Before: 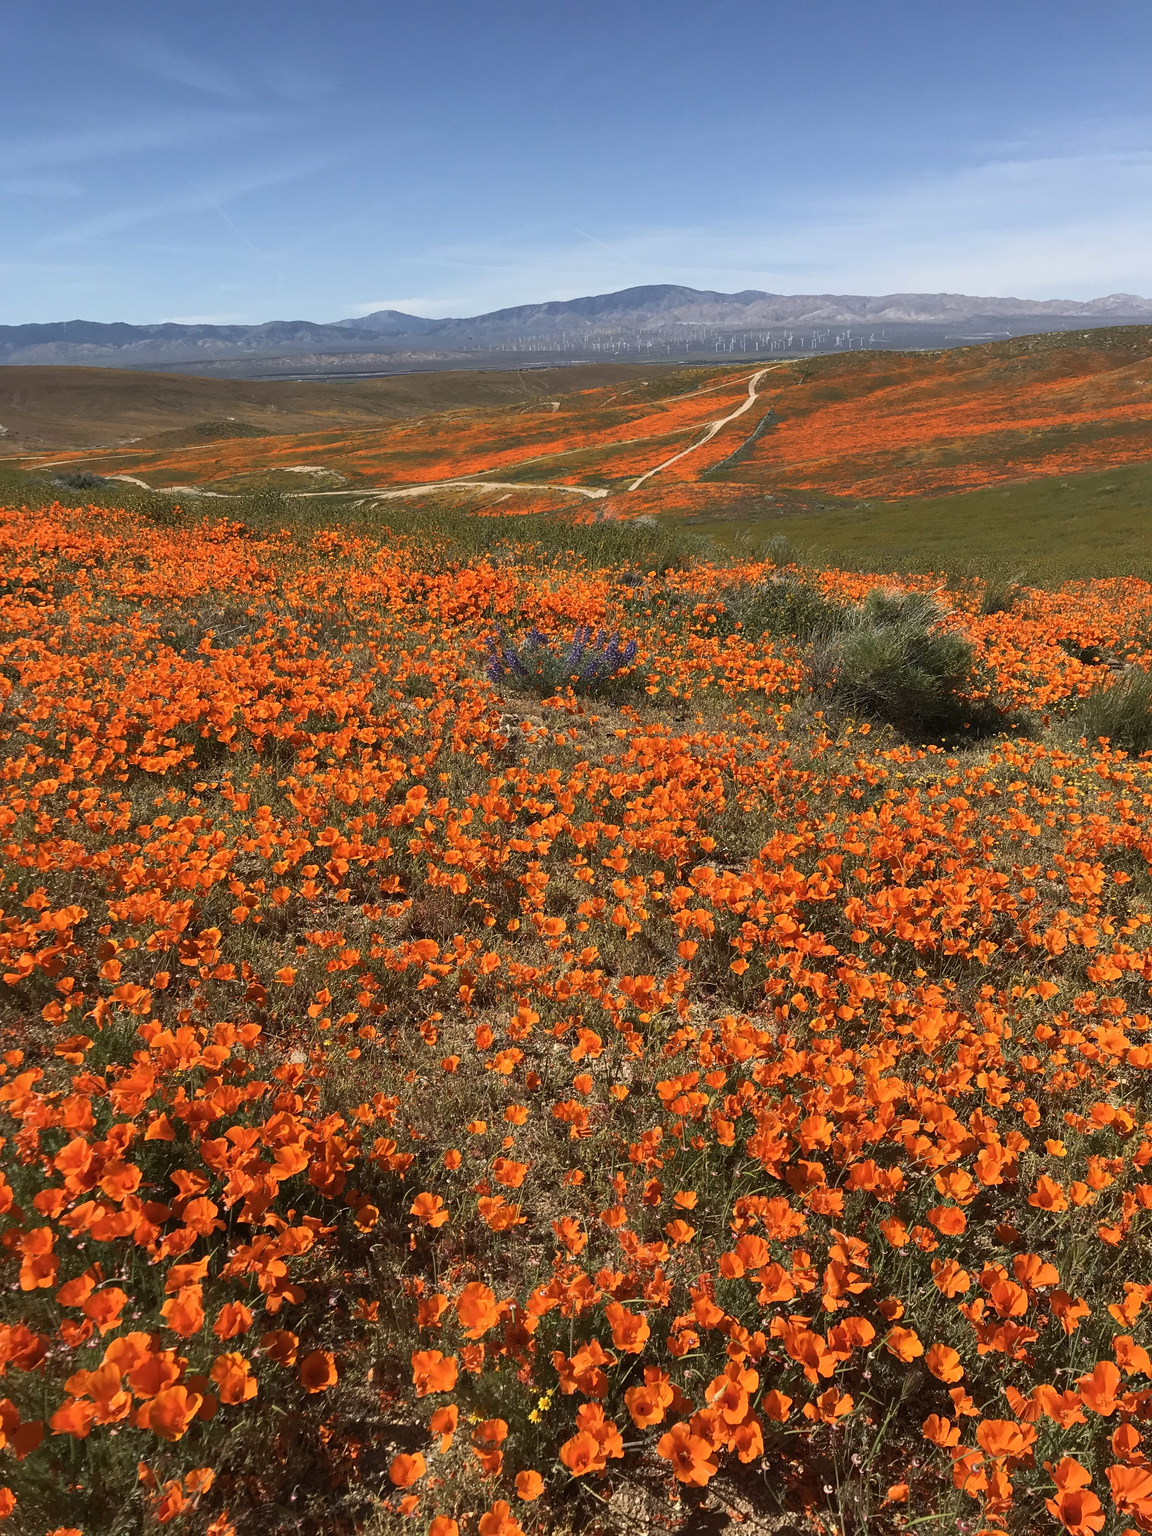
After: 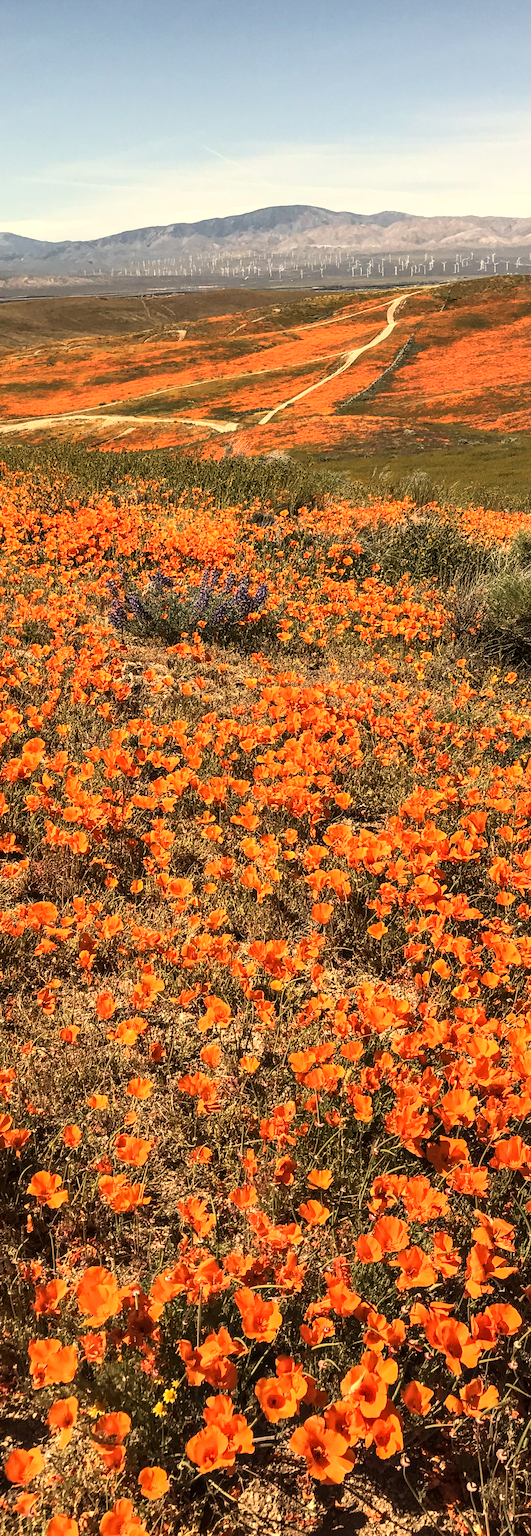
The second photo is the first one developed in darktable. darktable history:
crop: left 33.452%, top 6.025%, right 23.155%
tone curve: curves: ch0 [(0, 0) (0.004, 0.001) (0.133, 0.112) (0.325, 0.362) (0.832, 0.893) (1, 1)], color space Lab, linked channels, preserve colors none
tone equalizer: -8 EV -0.417 EV, -7 EV -0.389 EV, -6 EV -0.333 EV, -5 EV -0.222 EV, -3 EV 0.222 EV, -2 EV 0.333 EV, -1 EV 0.389 EV, +0 EV 0.417 EV, edges refinement/feathering 500, mask exposure compensation -1.57 EV, preserve details no
white balance: red 1.123, blue 0.83
local contrast: on, module defaults
